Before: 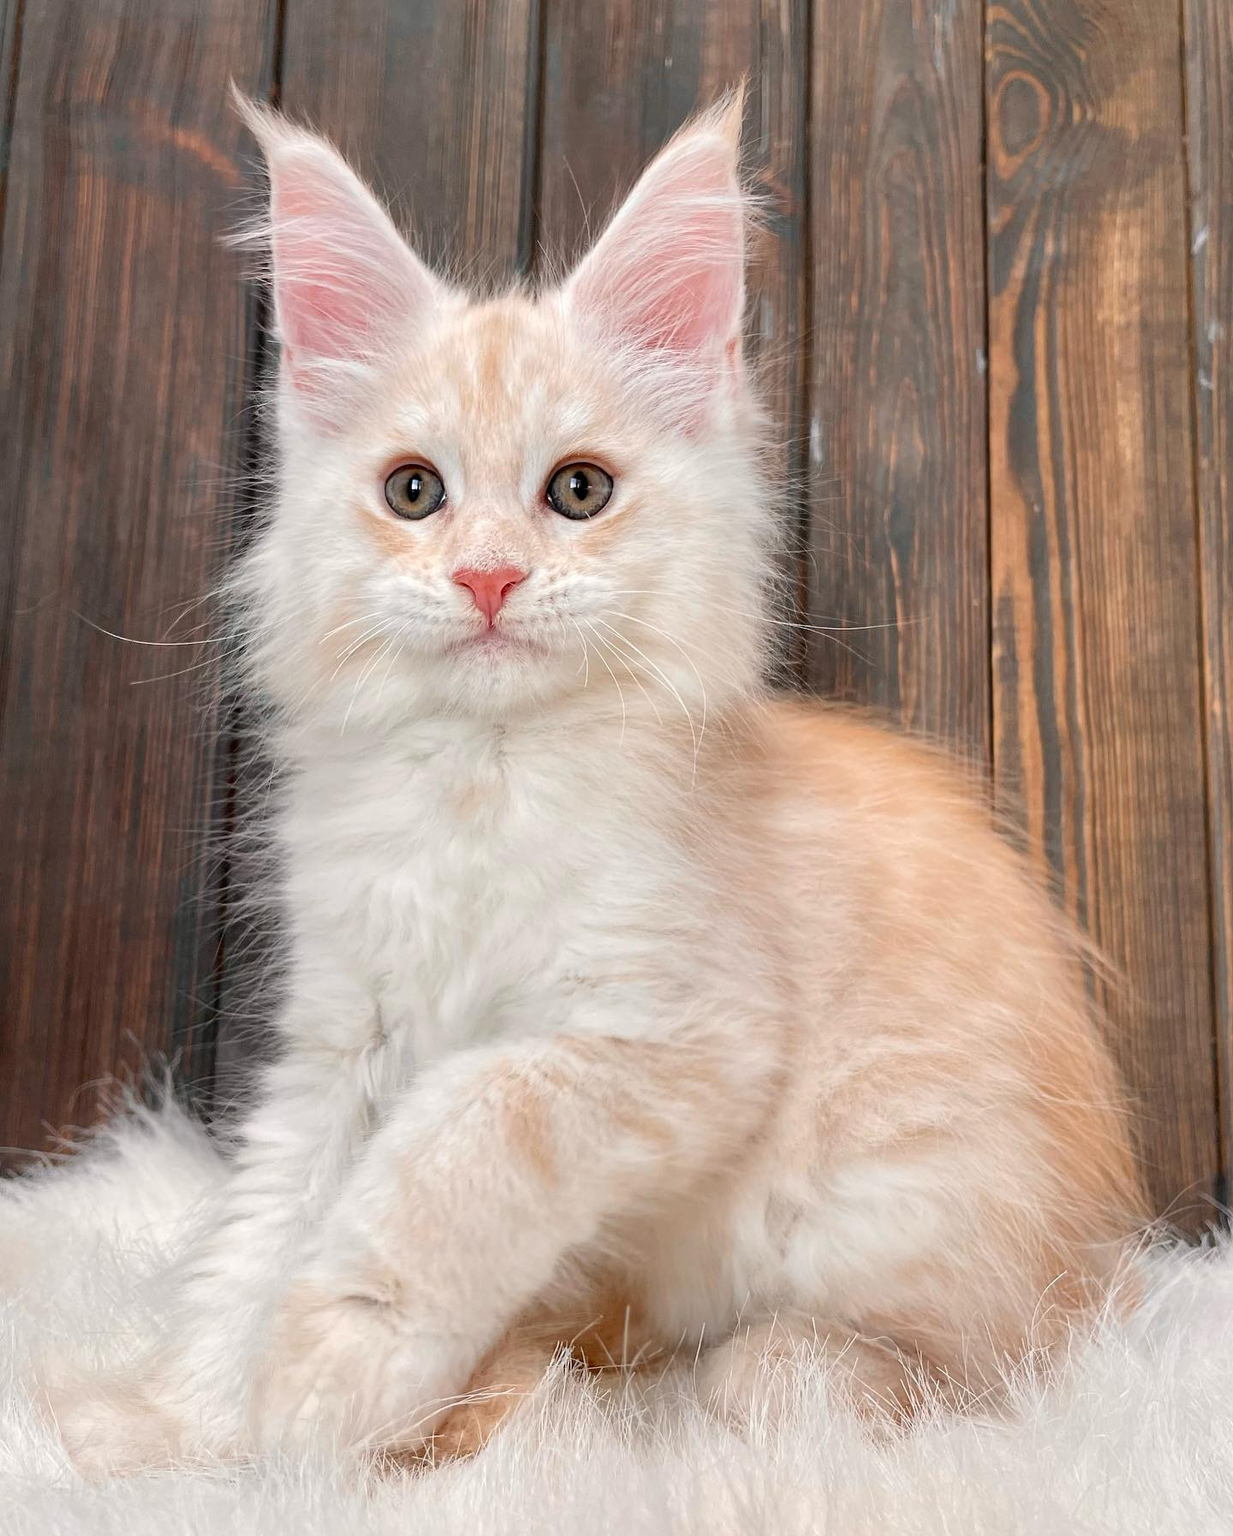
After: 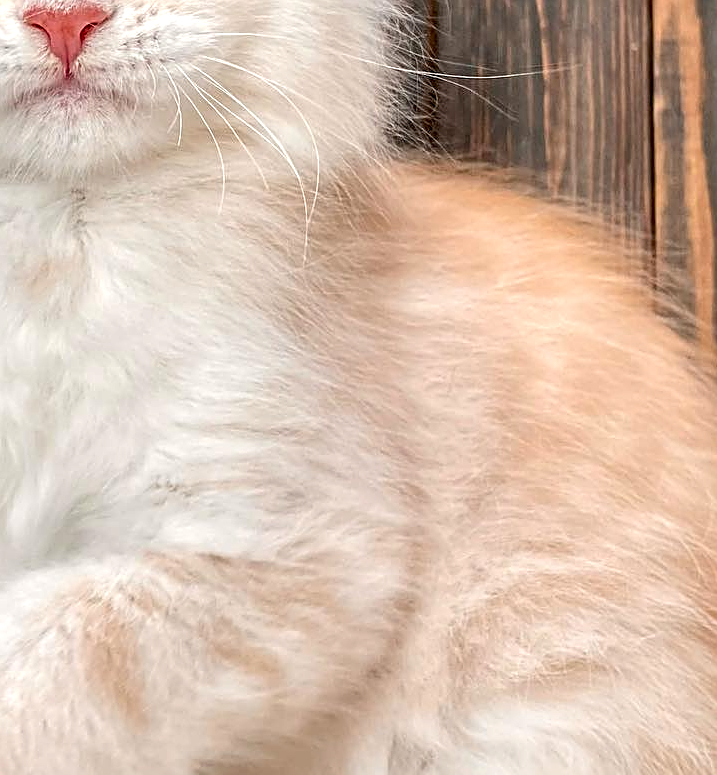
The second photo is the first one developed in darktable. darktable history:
crop: left 35.088%, top 36.663%, right 15.111%, bottom 20.104%
local contrast: detail 130%
sharpen: on, module defaults
exposure: black level correction 0.007, exposure 0.157 EV, compensate highlight preservation false
